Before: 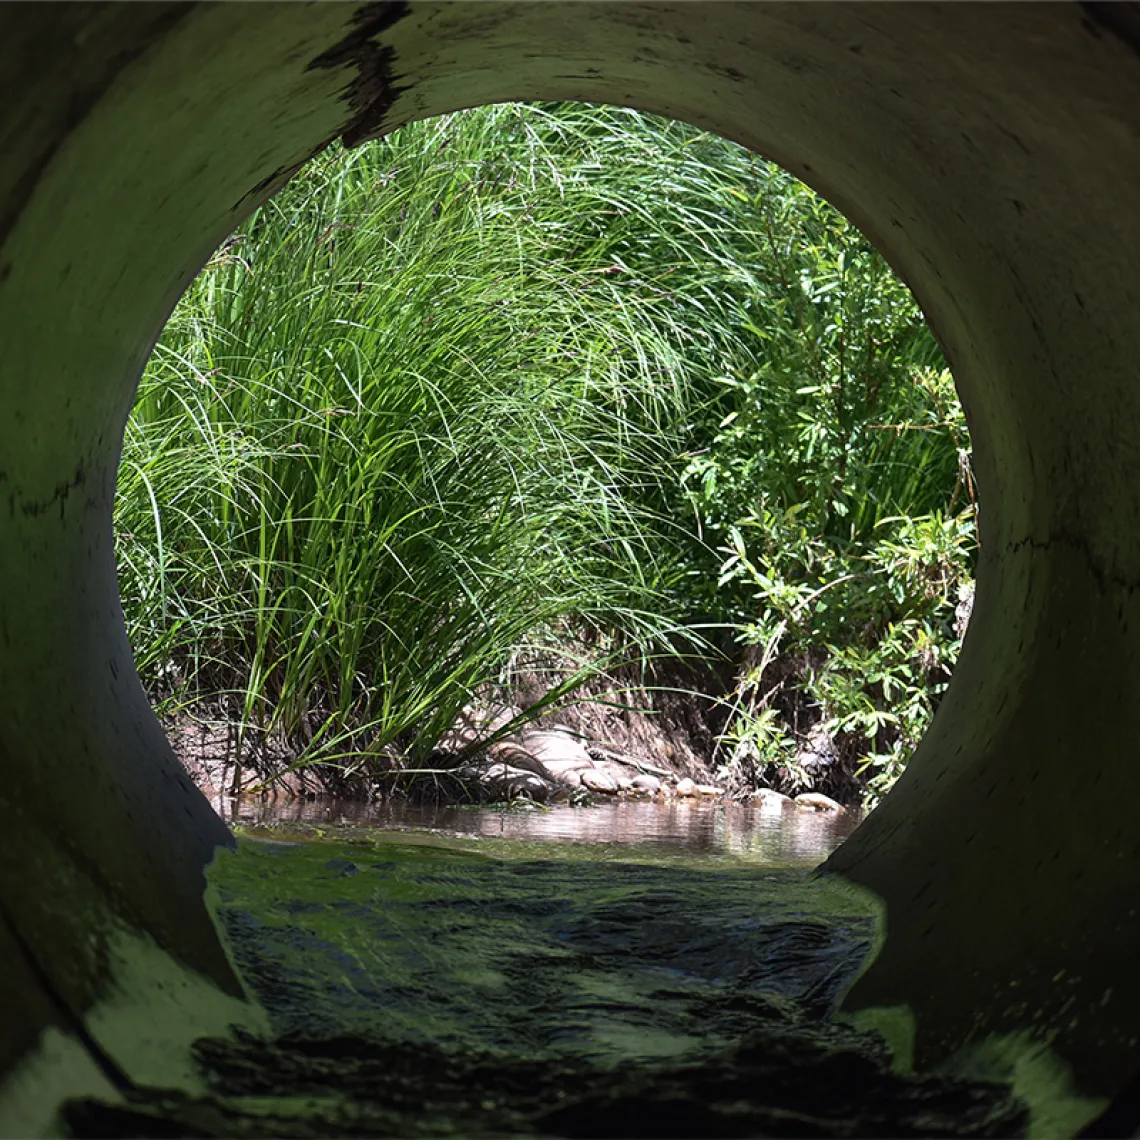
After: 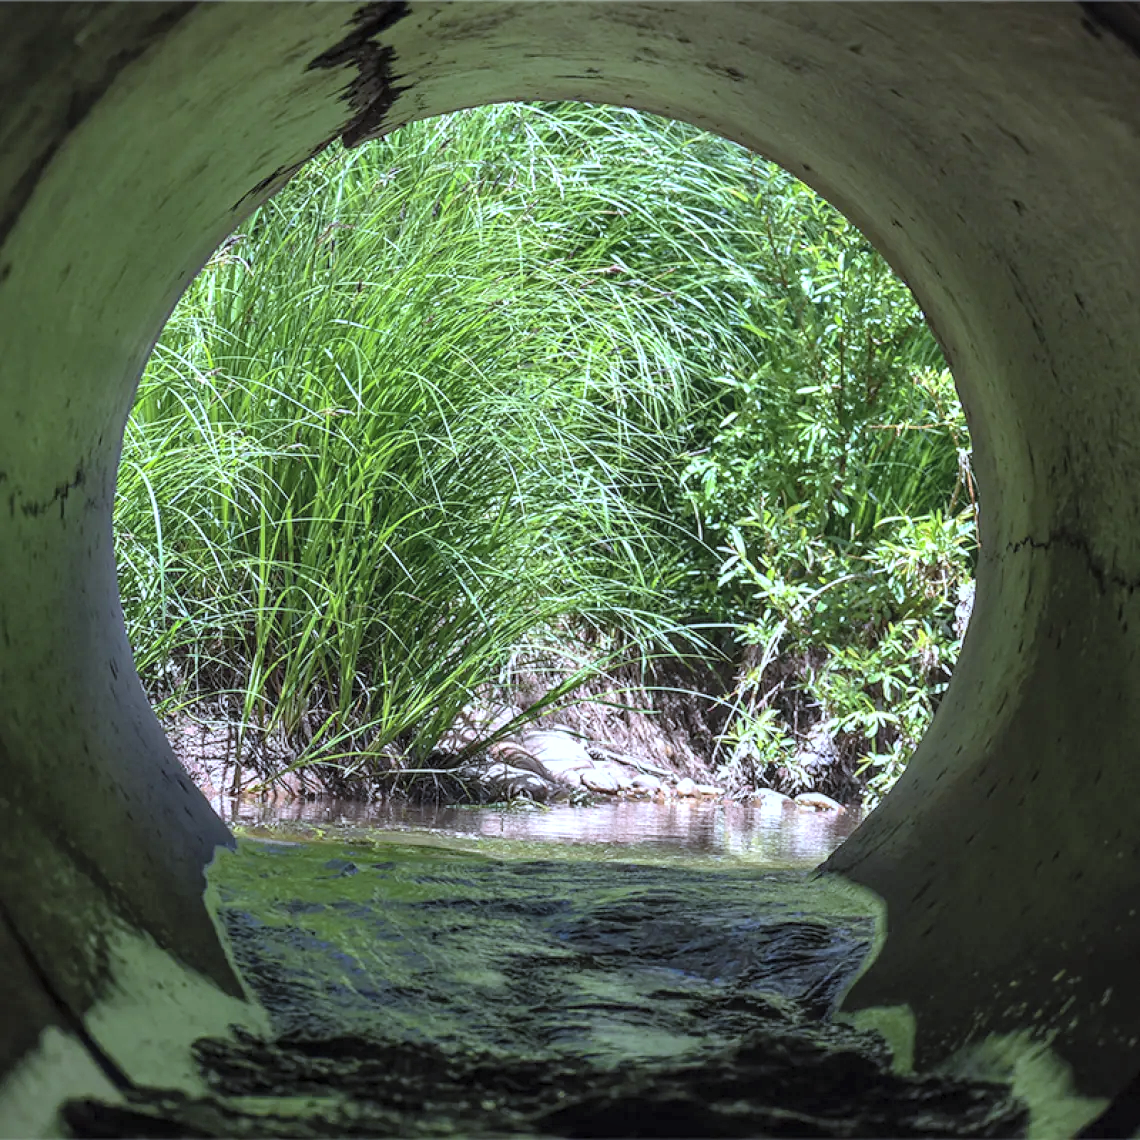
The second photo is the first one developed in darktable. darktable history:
white balance: red 0.926, green 1.003, blue 1.133
local contrast: detail 130%
contrast brightness saturation: contrast 0.1, brightness 0.3, saturation 0.14
